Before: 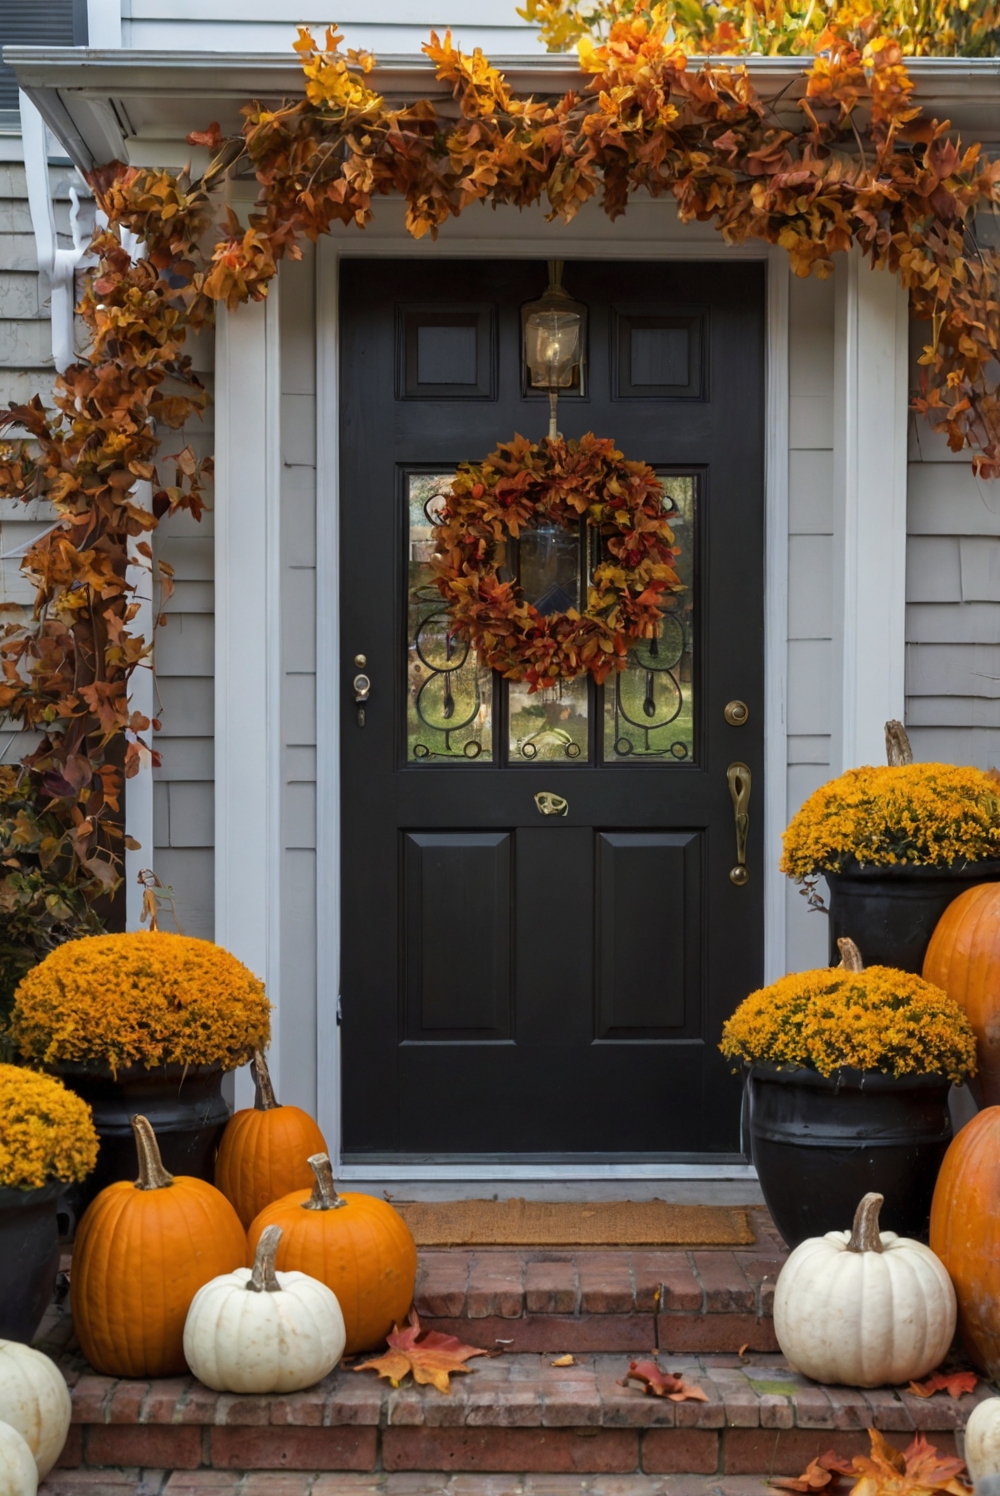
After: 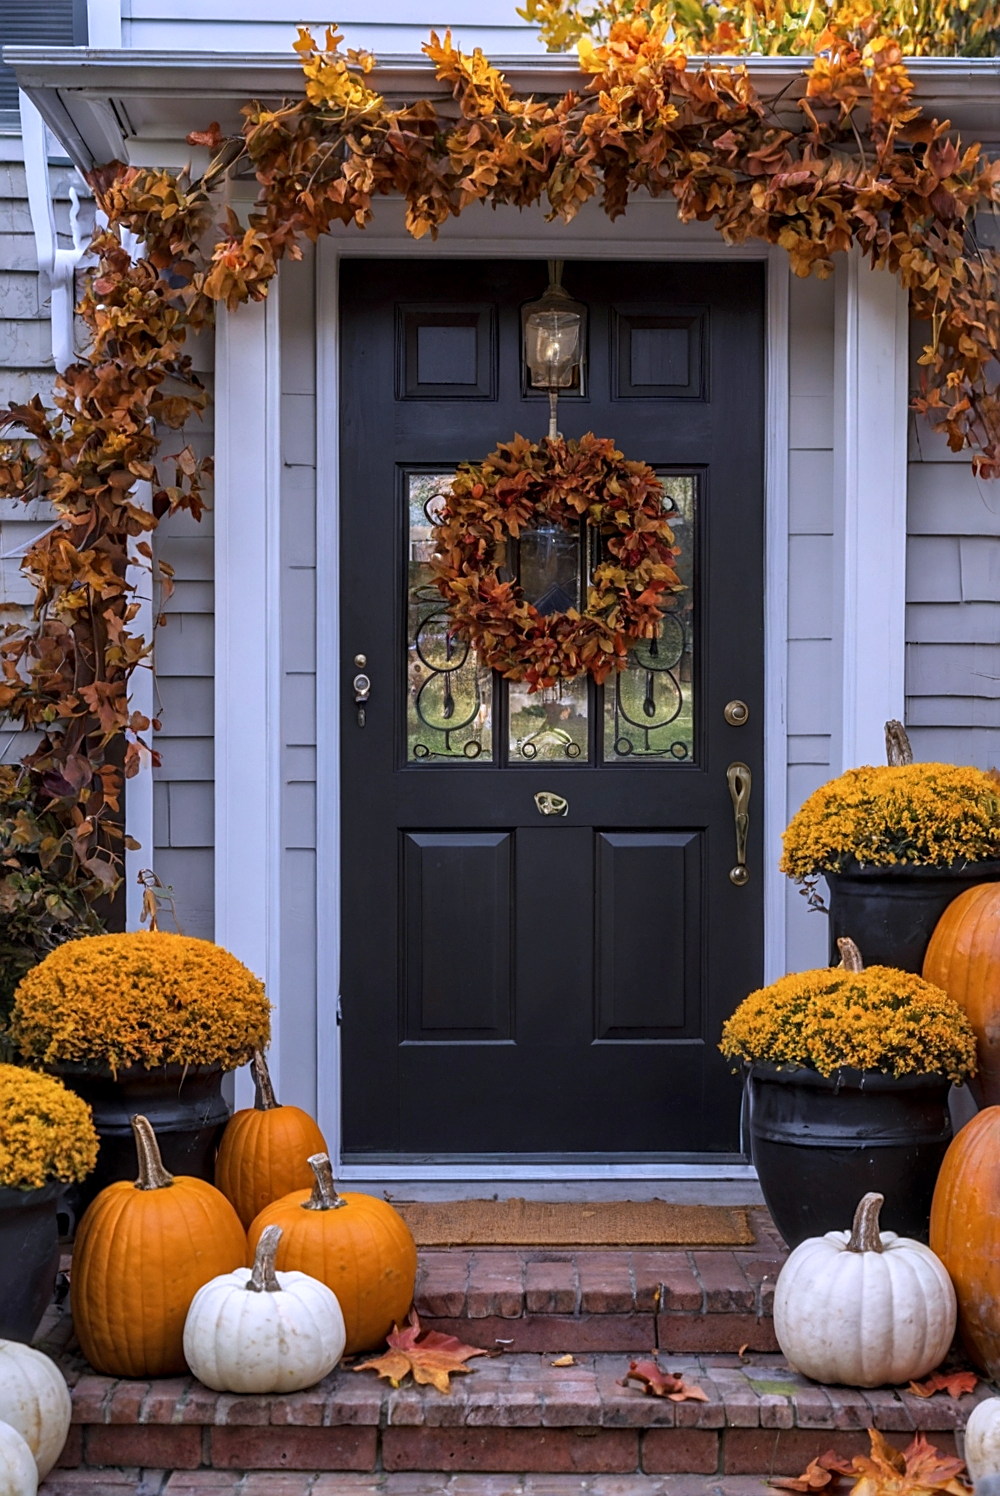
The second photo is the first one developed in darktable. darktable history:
sharpen: on, module defaults
local contrast: on, module defaults
base curve: exposure shift 0, preserve colors none
color calibration: output R [1.063, -0.012, -0.003, 0], output B [-0.079, 0.047, 1, 0], illuminant custom, x 0.389, y 0.387, temperature 3838.64 K
